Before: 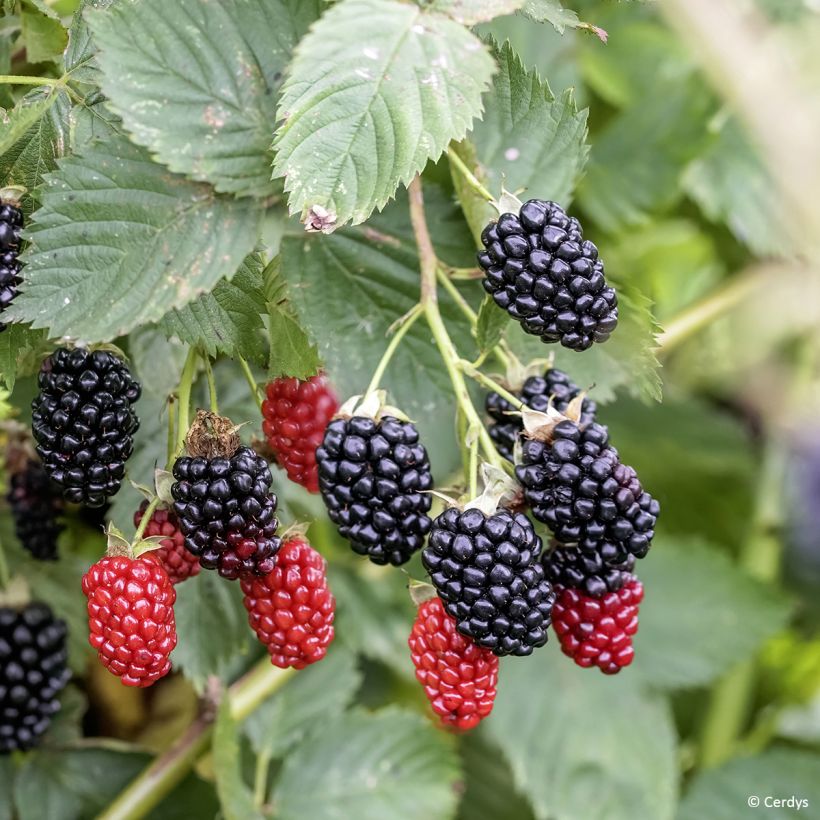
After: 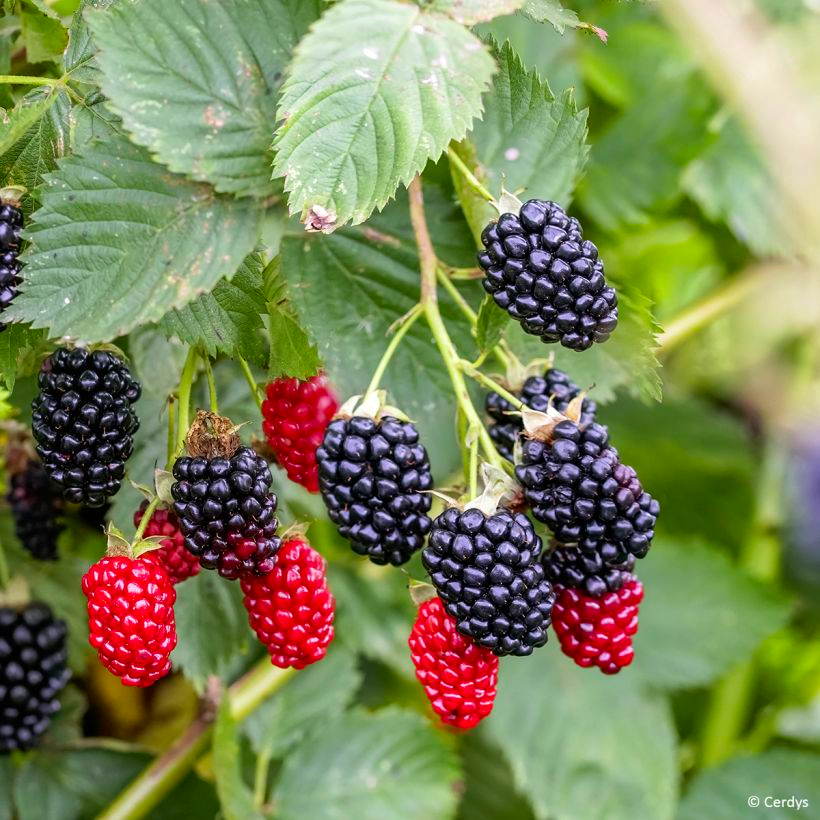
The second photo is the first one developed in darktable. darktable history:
contrast brightness saturation: saturation 0.489
